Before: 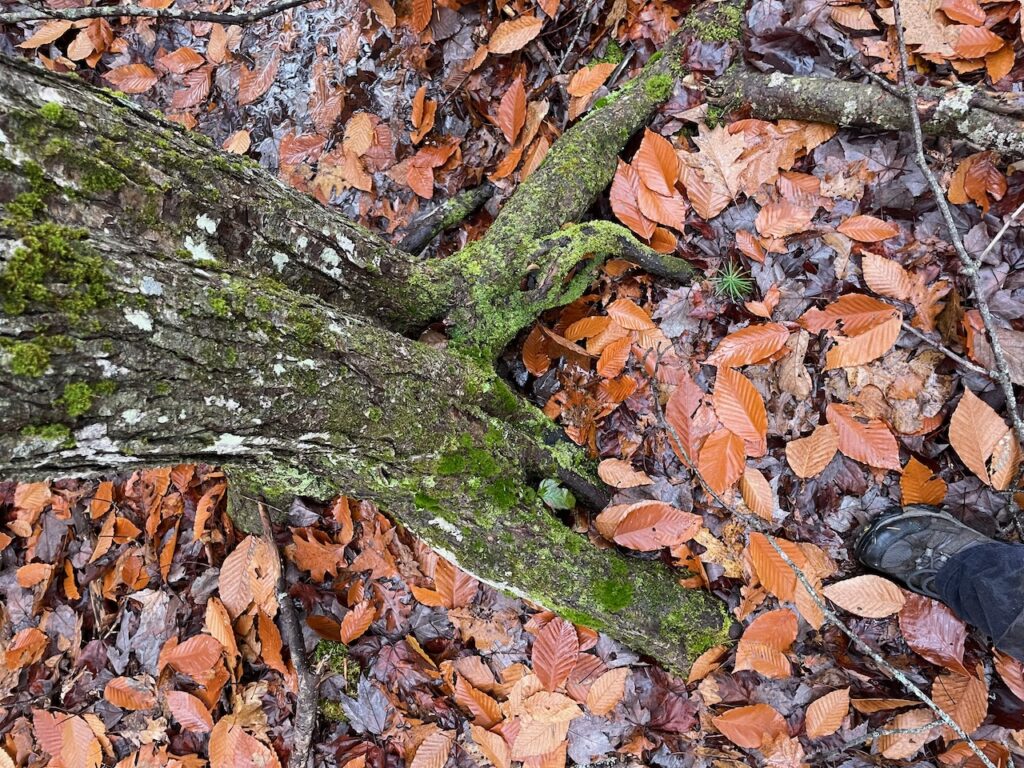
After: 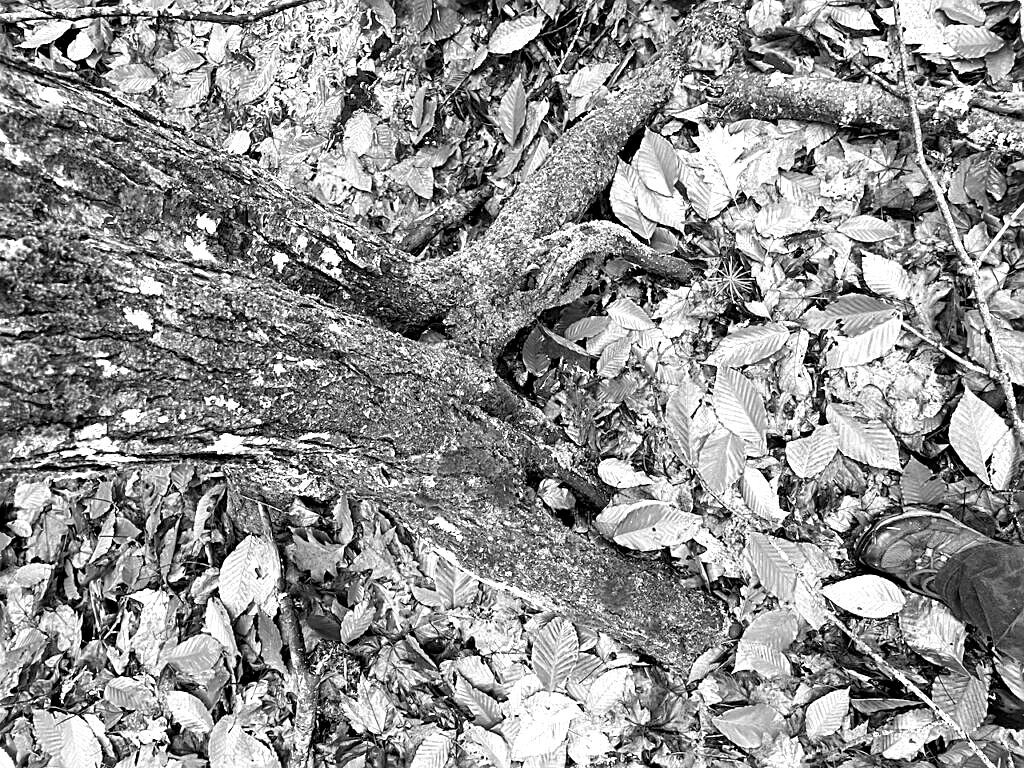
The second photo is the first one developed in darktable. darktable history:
exposure: exposure 0.607 EV, compensate highlight preservation false
shadows and highlights: shadows 36.83, highlights -27.6, soften with gaussian
sharpen: on, module defaults
color calibration: output gray [0.22, 0.42, 0.37, 0], illuminant same as pipeline (D50), adaptation none (bypass), x 0.333, y 0.334, temperature 5008.37 K, saturation algorithm version 1 (2020)
tone equalizer: -8 EV -0.416 EV, -7 EV -0.424 EV, -6 EV -0.325 EV, -5 EV -0.248 EV, -3 EV 0.222 EV, -2 EV 0.339 EV, -1 EV 0.382 EV, +0 EV 0.421 EV
